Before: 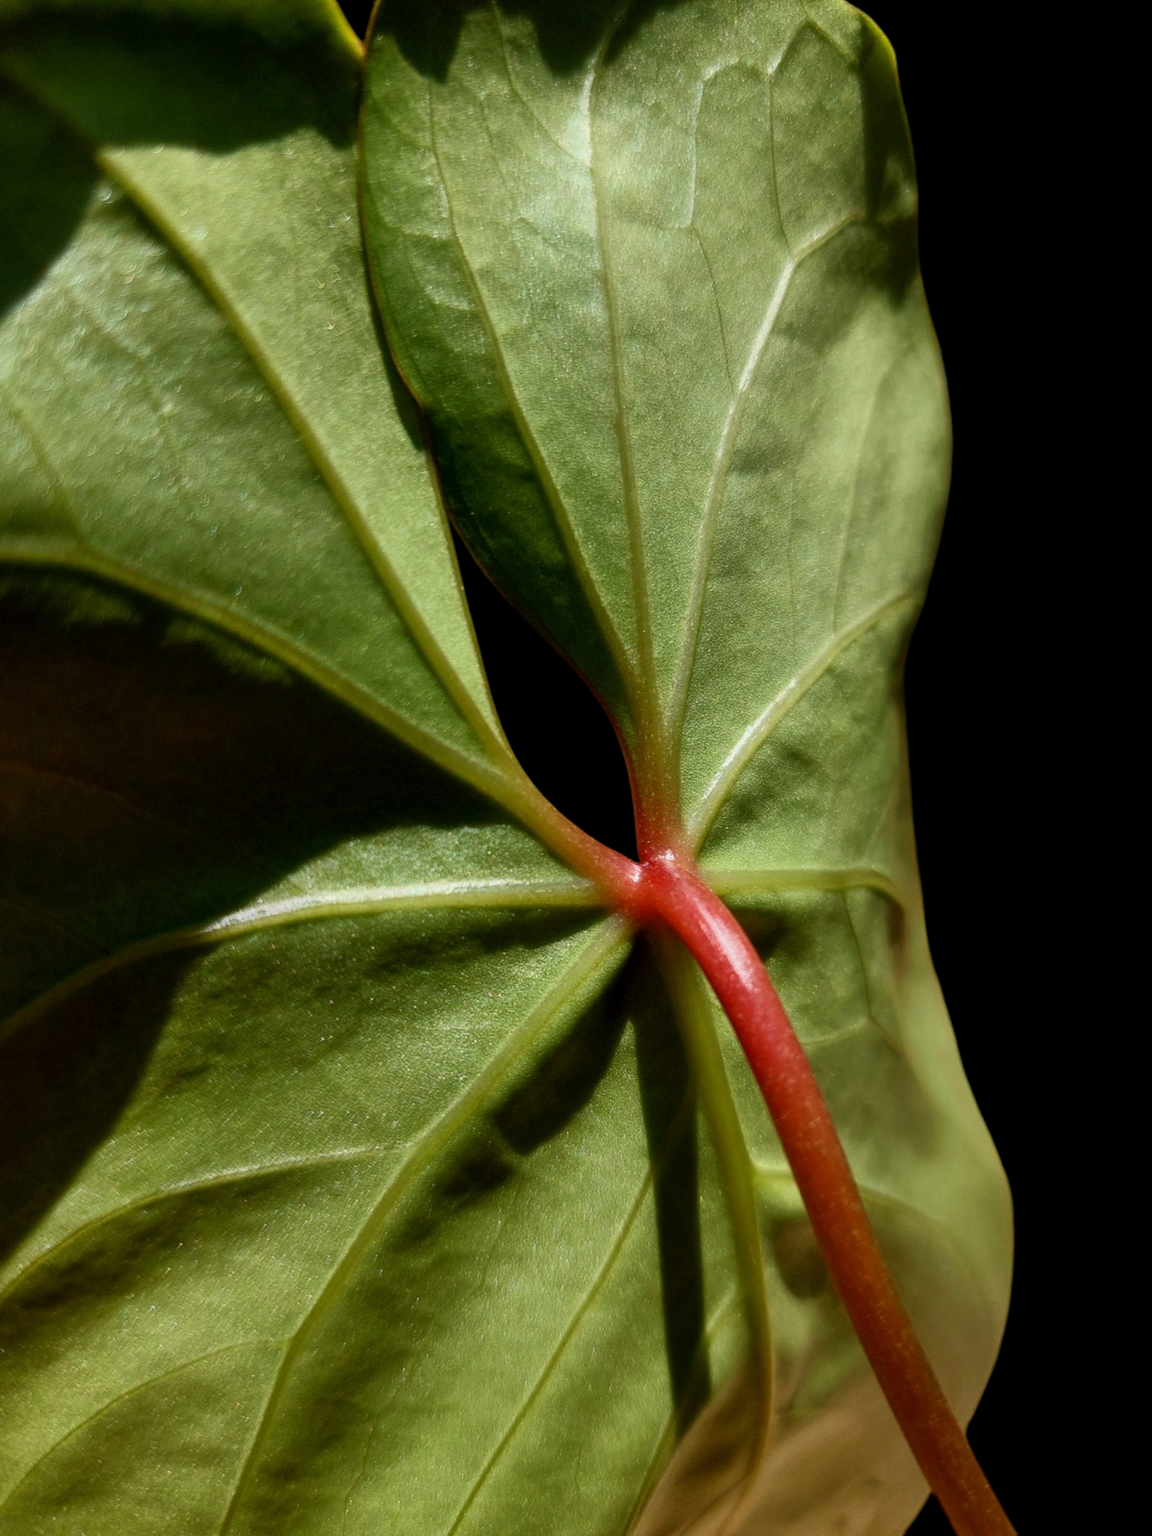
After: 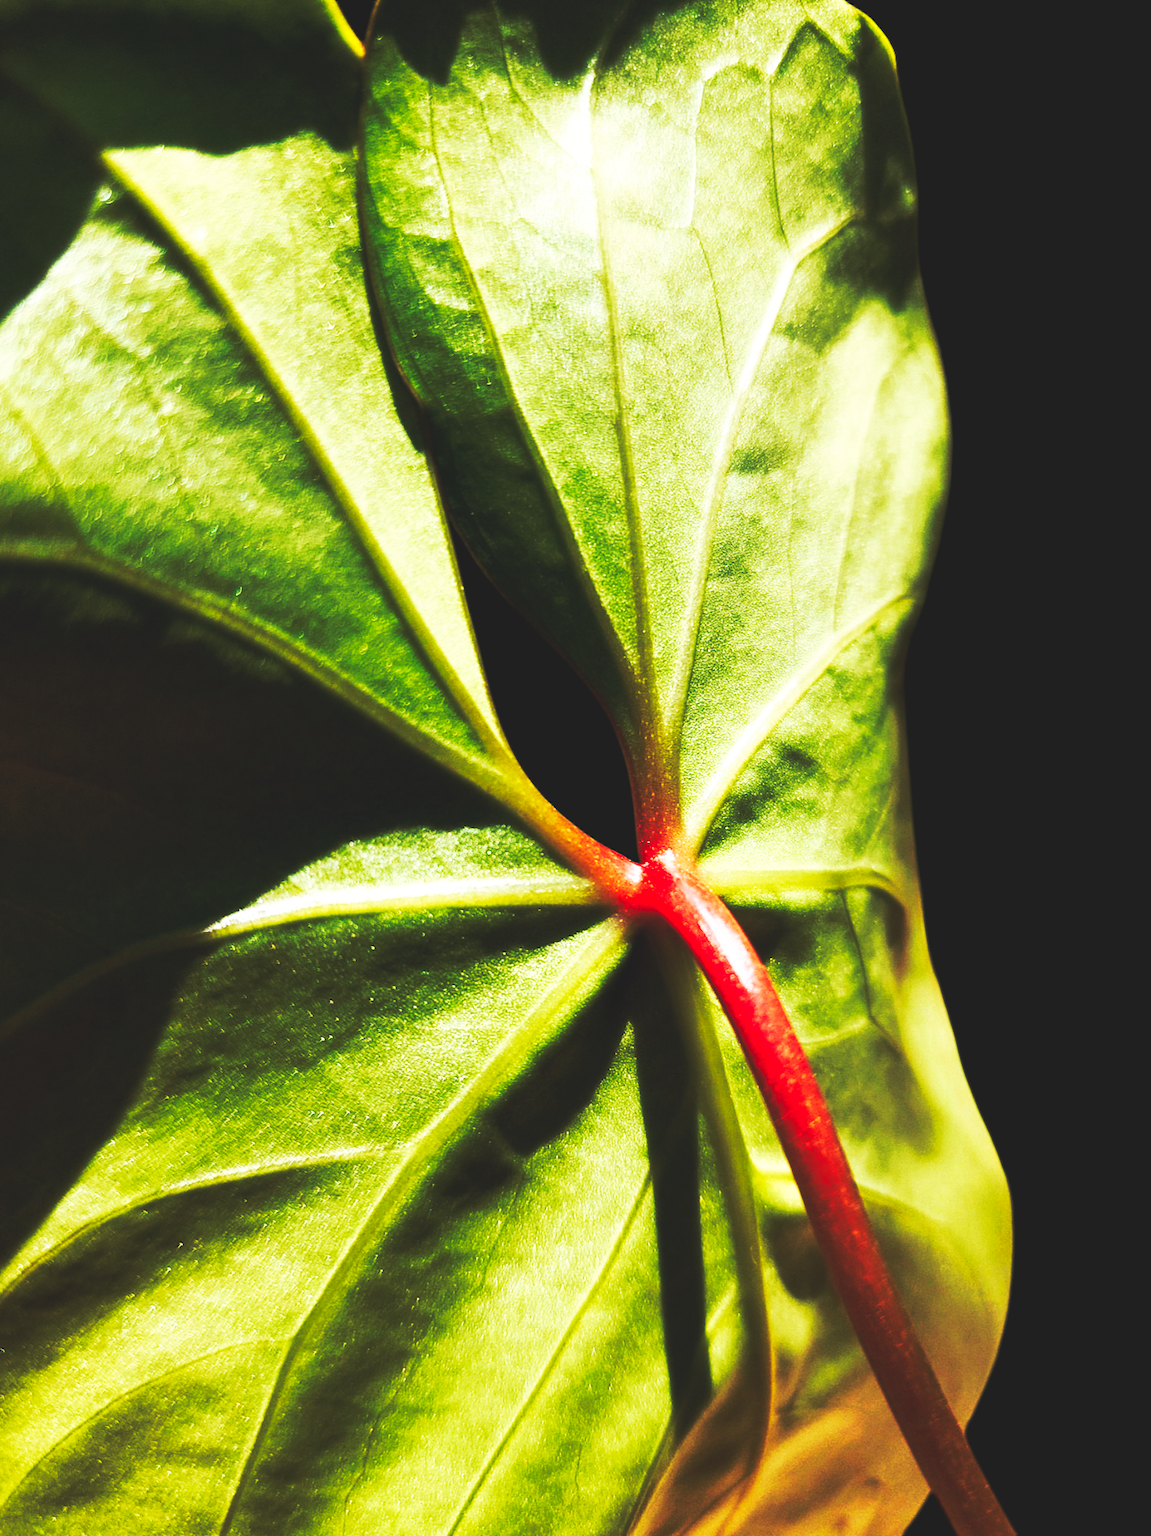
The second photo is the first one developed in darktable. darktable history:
tone equalizer: -8 EV -0.417 EV, -7 EV -0.389 EV, -6 EV -0.333 EV, -5 EV -0.222 EV, -3 EV 0.222 EV, -2 EV 0.333 EV, -1 EV 0.389 EV, +0 EV 0.417 EV, edges refinement/feathering 500, mask exposure compensation -1.57 EV, preserve details no
base curve: curves: ch0 [(0, 0.015) (0.085, 0.116) (0.134, 0.298) (0.19, 0.545) (0.296, 0.764) (0.599, 0.982) (1, 1)], preserve colors none
